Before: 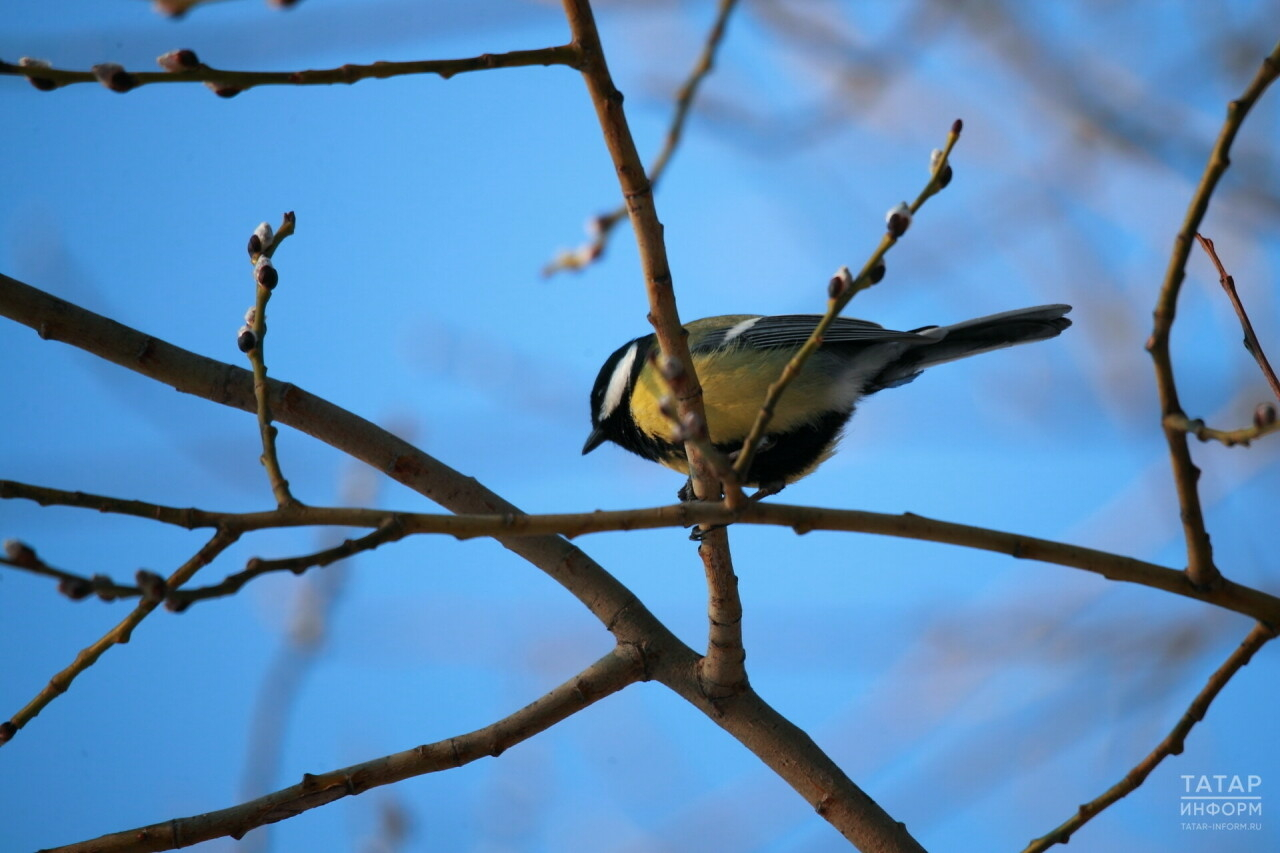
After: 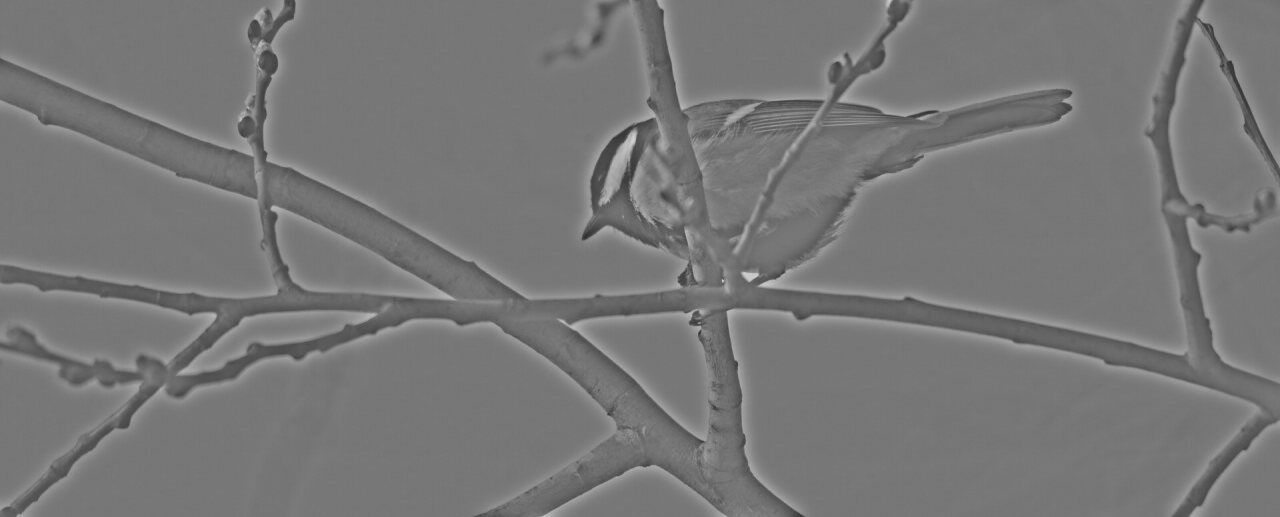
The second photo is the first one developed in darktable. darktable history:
crop and rotate: top 25.357%, bottom 13.942%
highpass: sharpness 25.84%, contrast boost 14.94%
exposure: black level correction -0.005, exposure 1 EV, compensate highlight preservation false
